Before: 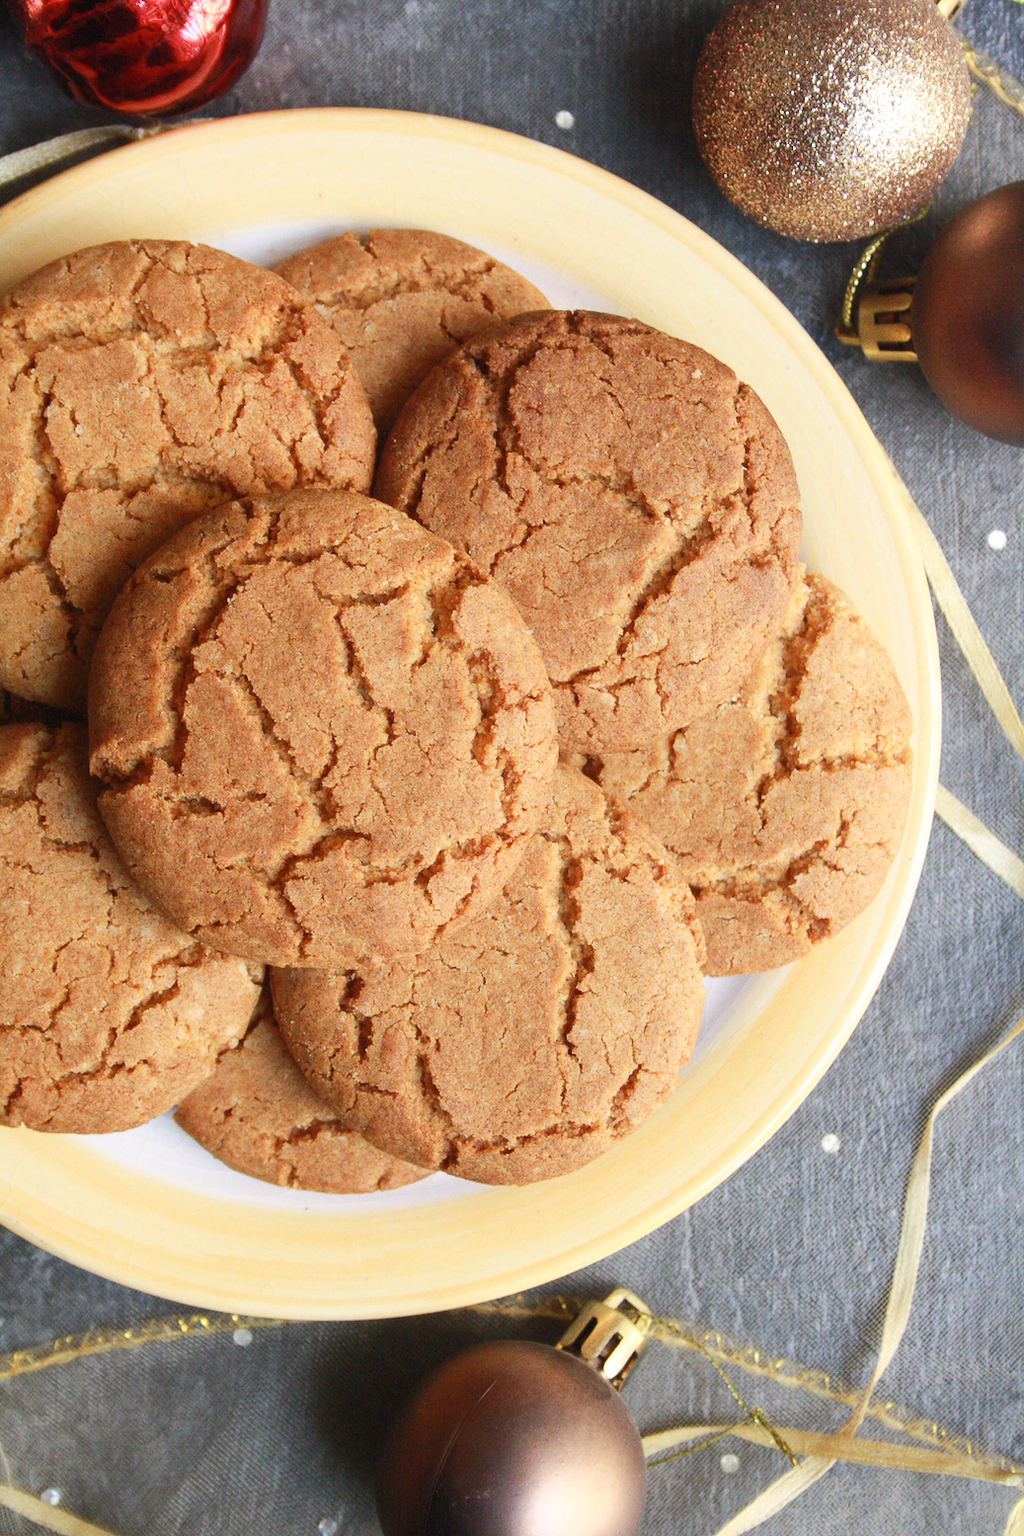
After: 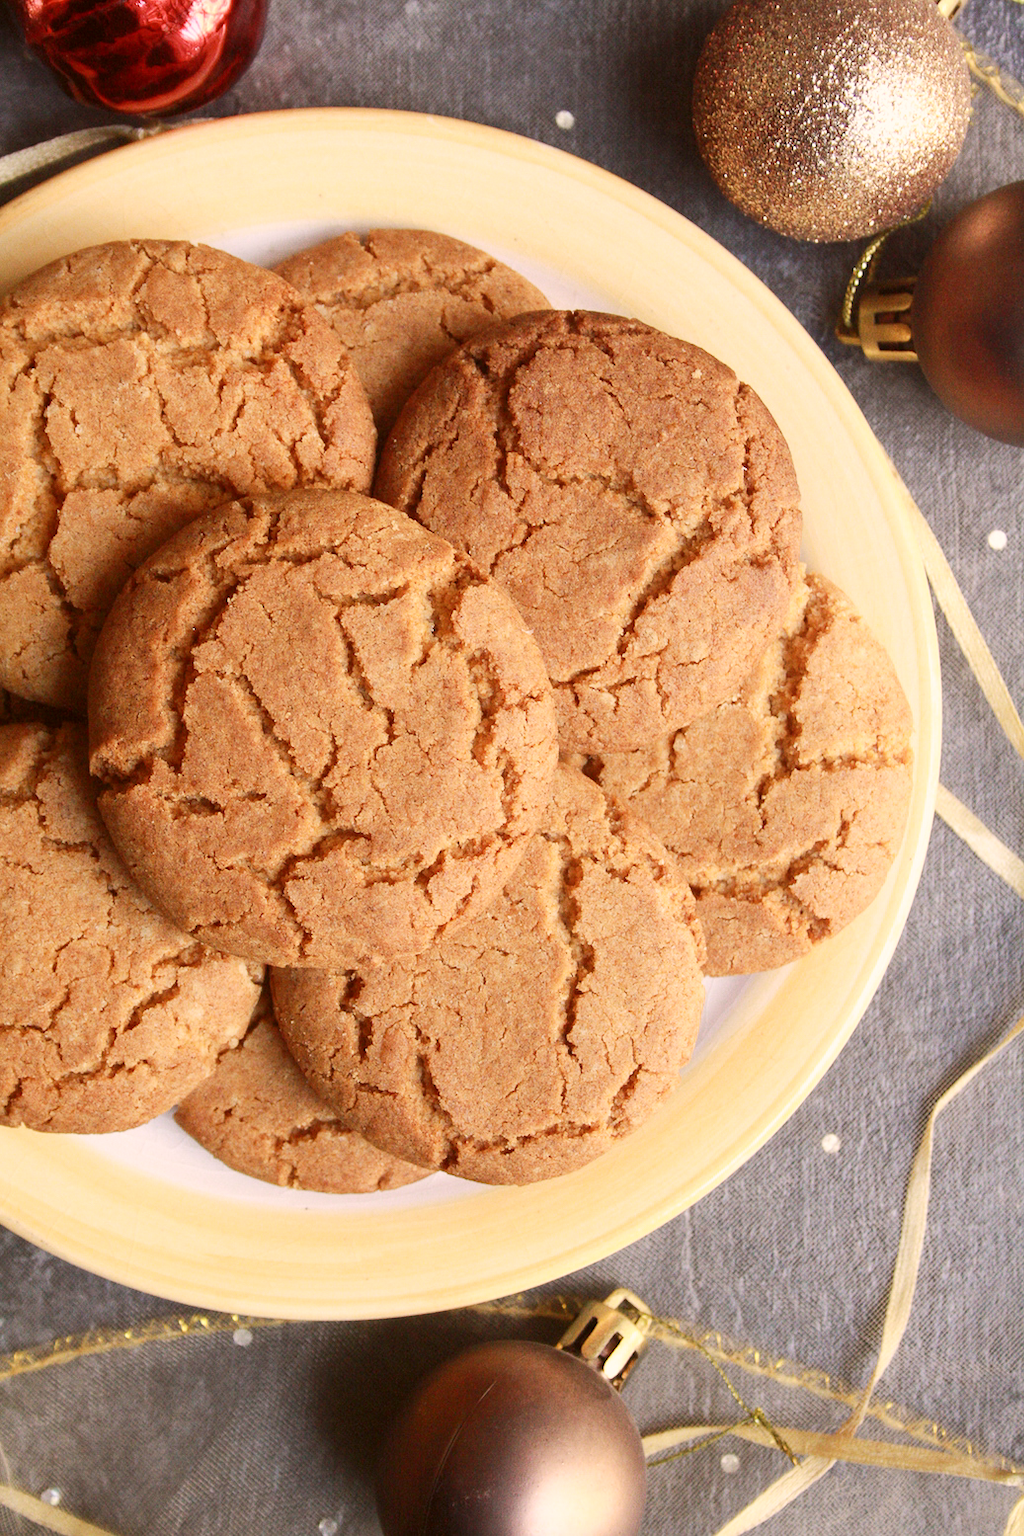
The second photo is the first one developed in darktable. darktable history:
tone curve: curves: ch0 [(0, 0) (0.584, 0.595) (1, 1)], preserve colors none
color correction: highlights a* 6.31, highlights b* 8.01, shadows a* 6.46, shadows b* 7.33, saturation 0.91
